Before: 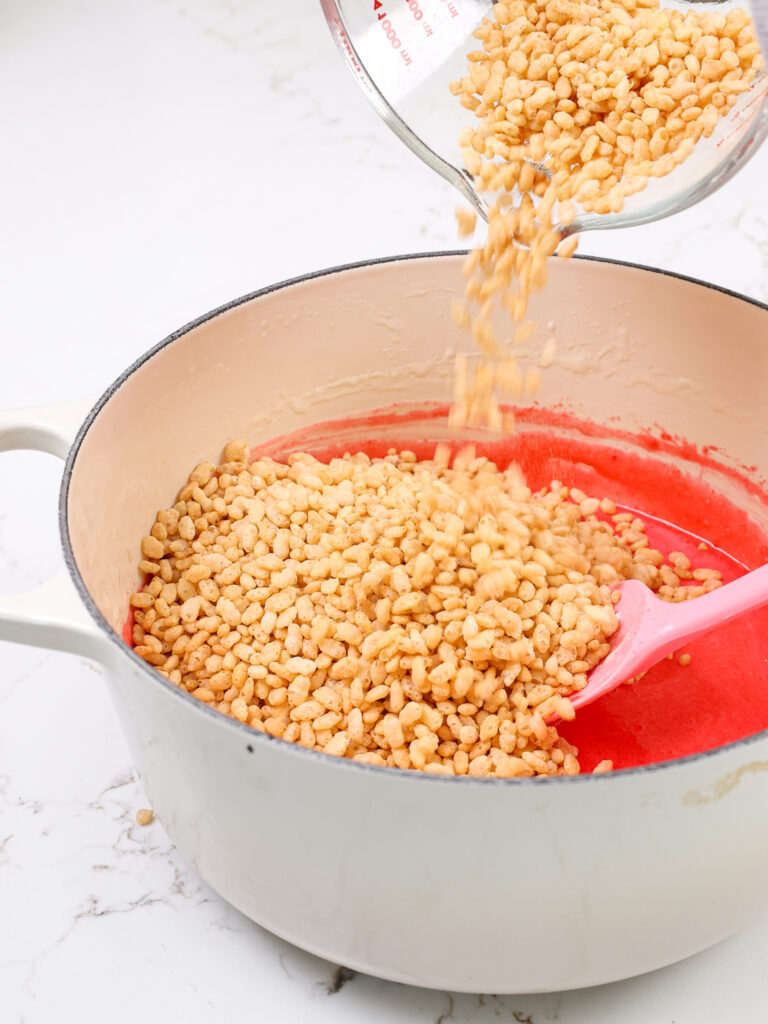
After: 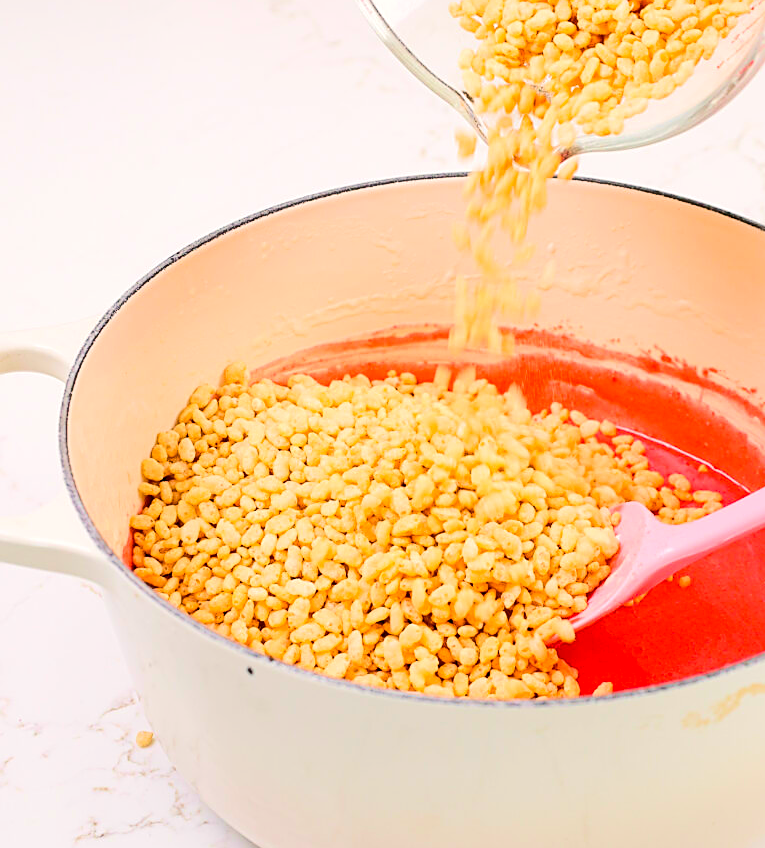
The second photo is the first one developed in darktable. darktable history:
crop: top 7.625%, bottom 8.027%
sharpen: on, module defaults
rgb curve: curves: ch0 [(0, 0) (0.284, 0.292) (0.505, 0.644) (1, 1)], compensate middle gray true
velvia: strength 45%
color balance rgb: shadows lift › chroma 2%, shadows lift › hue 217.2°, power › hue 60°, highlights gain › chroma 1%, highlights gain › hue 69.6°, global offset › luminance -0.5%, perceptual saturation grading › global saturation 15%, global vibrance 15%
